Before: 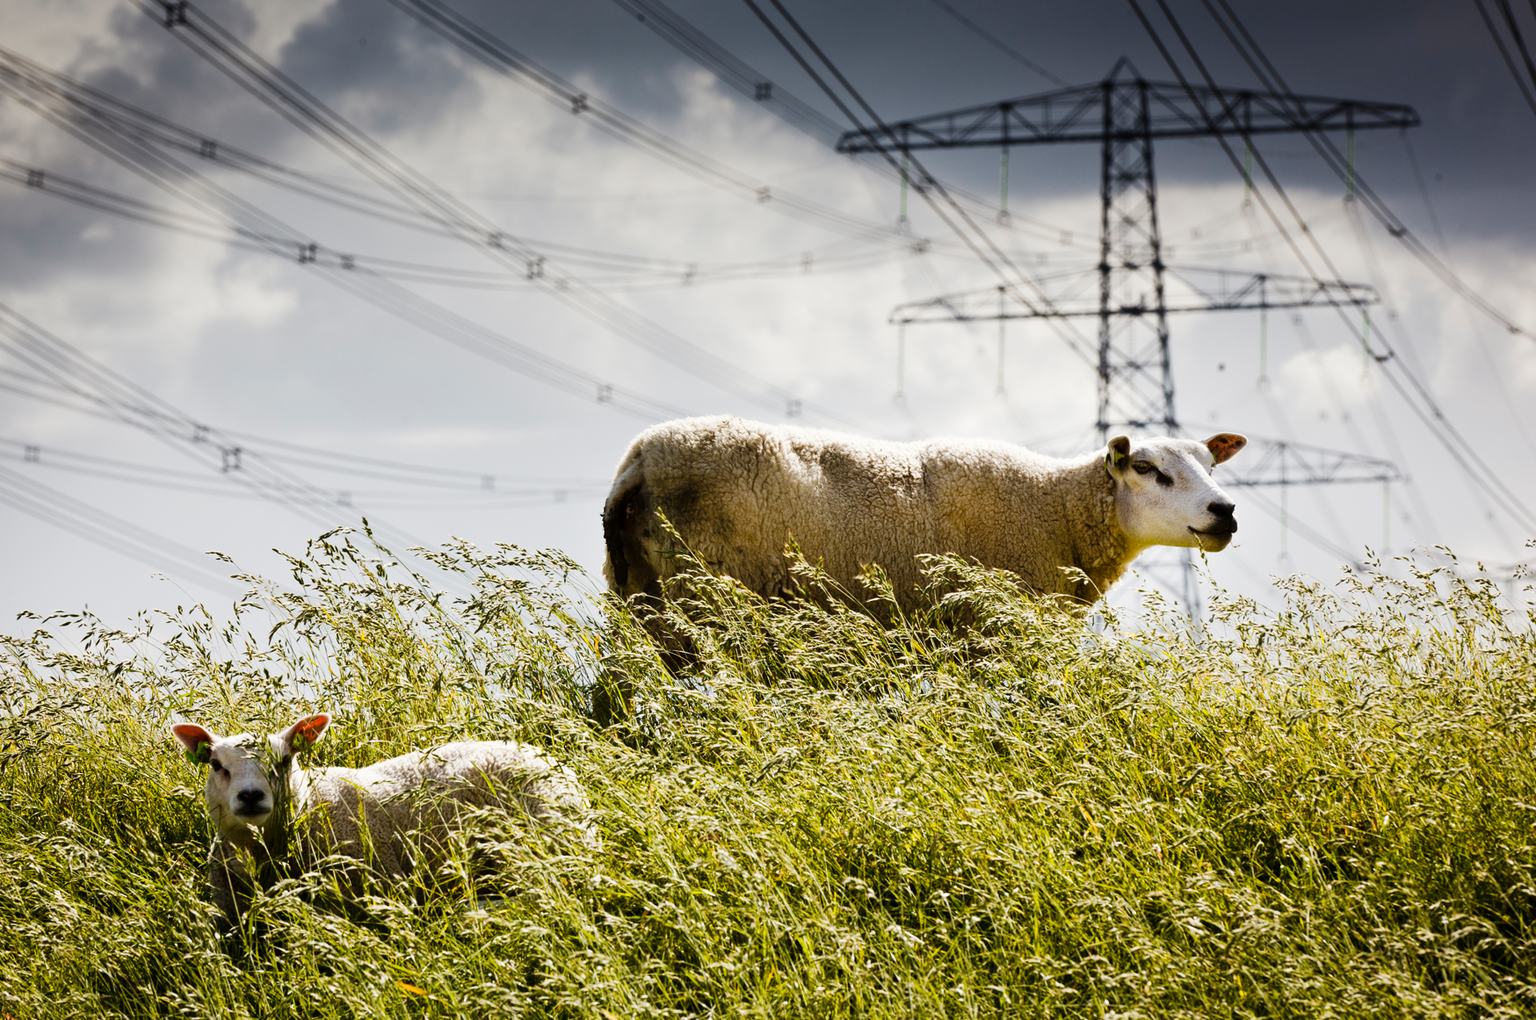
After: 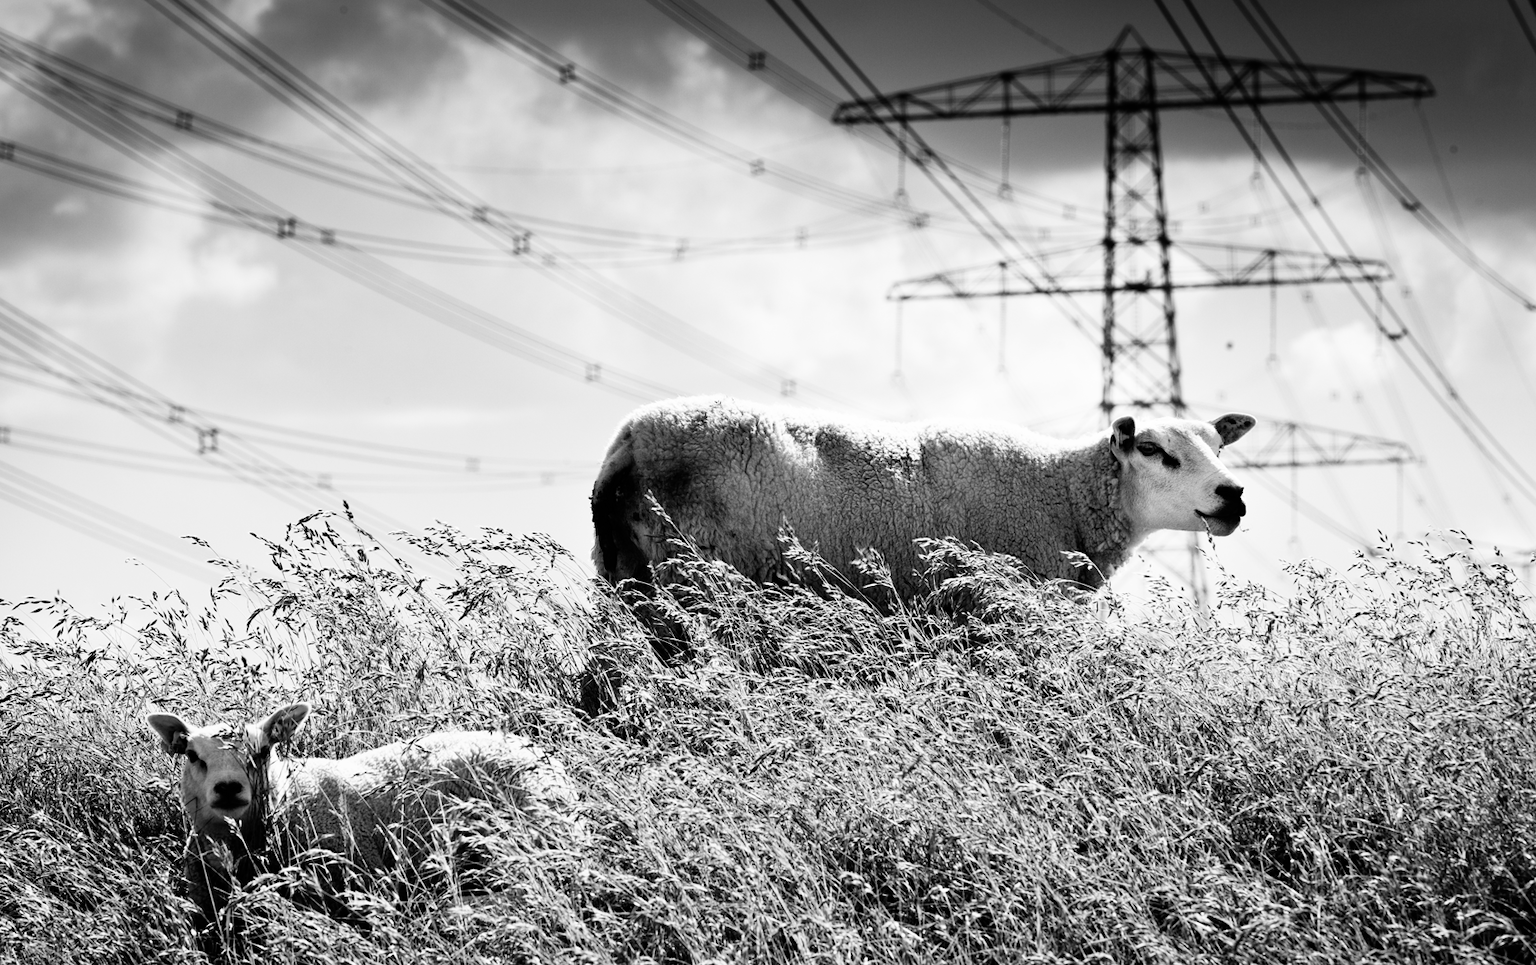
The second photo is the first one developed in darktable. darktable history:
color balance rgb: perceptual saturation grading › global saturation 30%, global vibrance 30%
filmic rgb: white relative exposure 2.45 EV, hardness 6.33
monochrome: on, module defaults
crop: left 1.964%, top 3.251%, right 1.122%, bottom 4.933%
